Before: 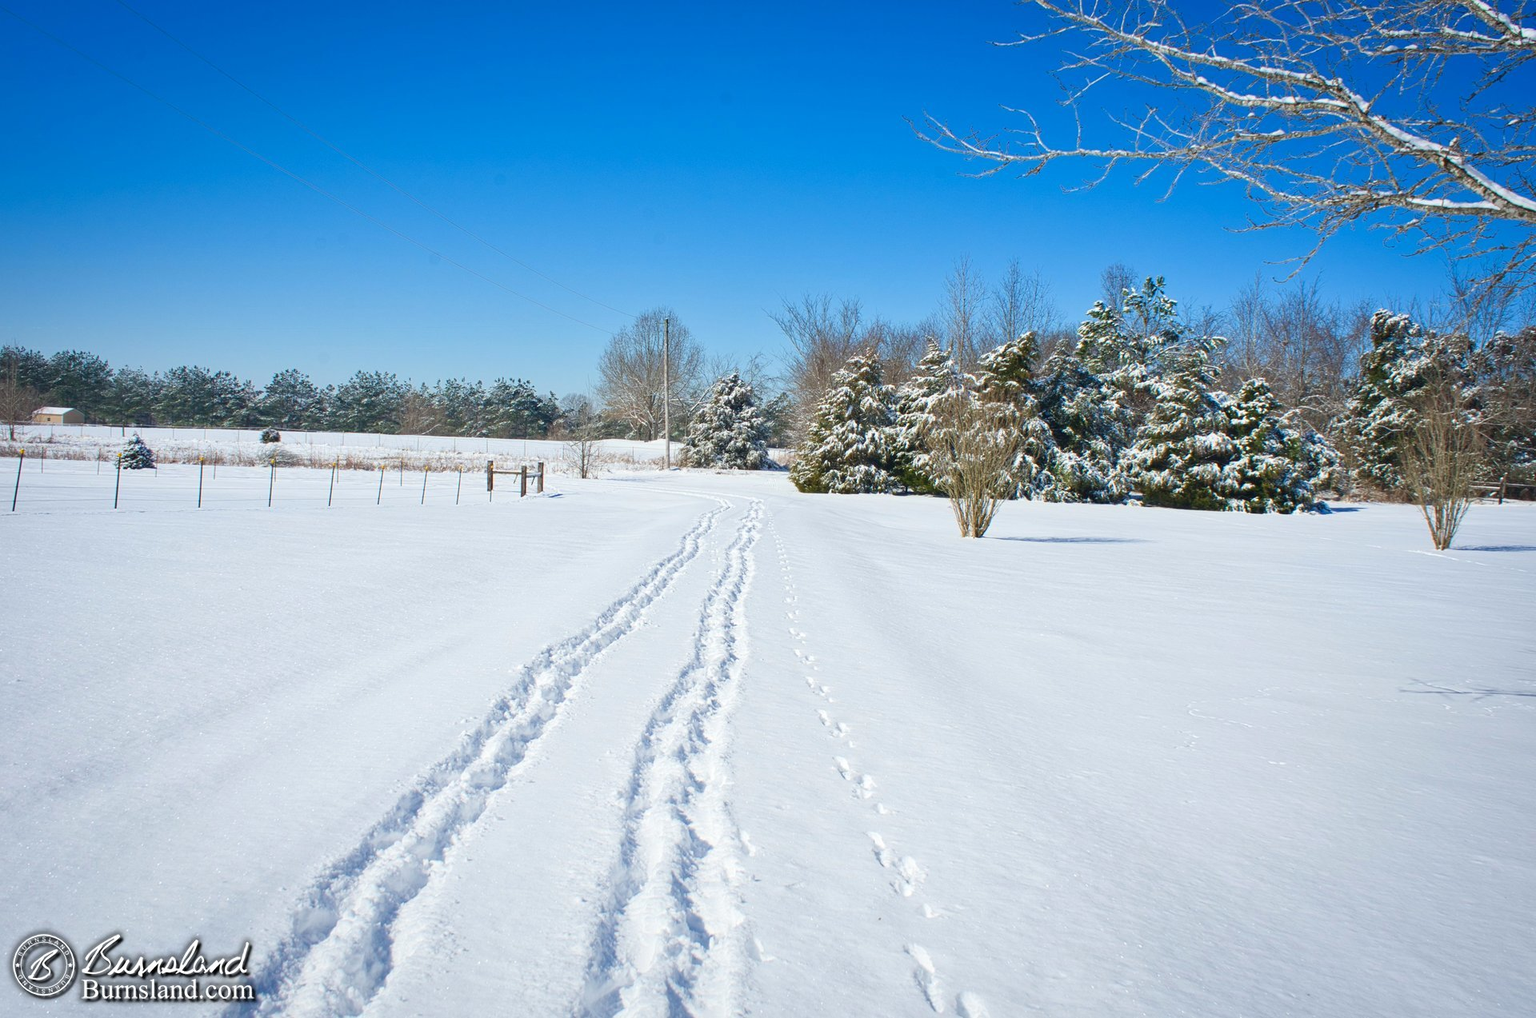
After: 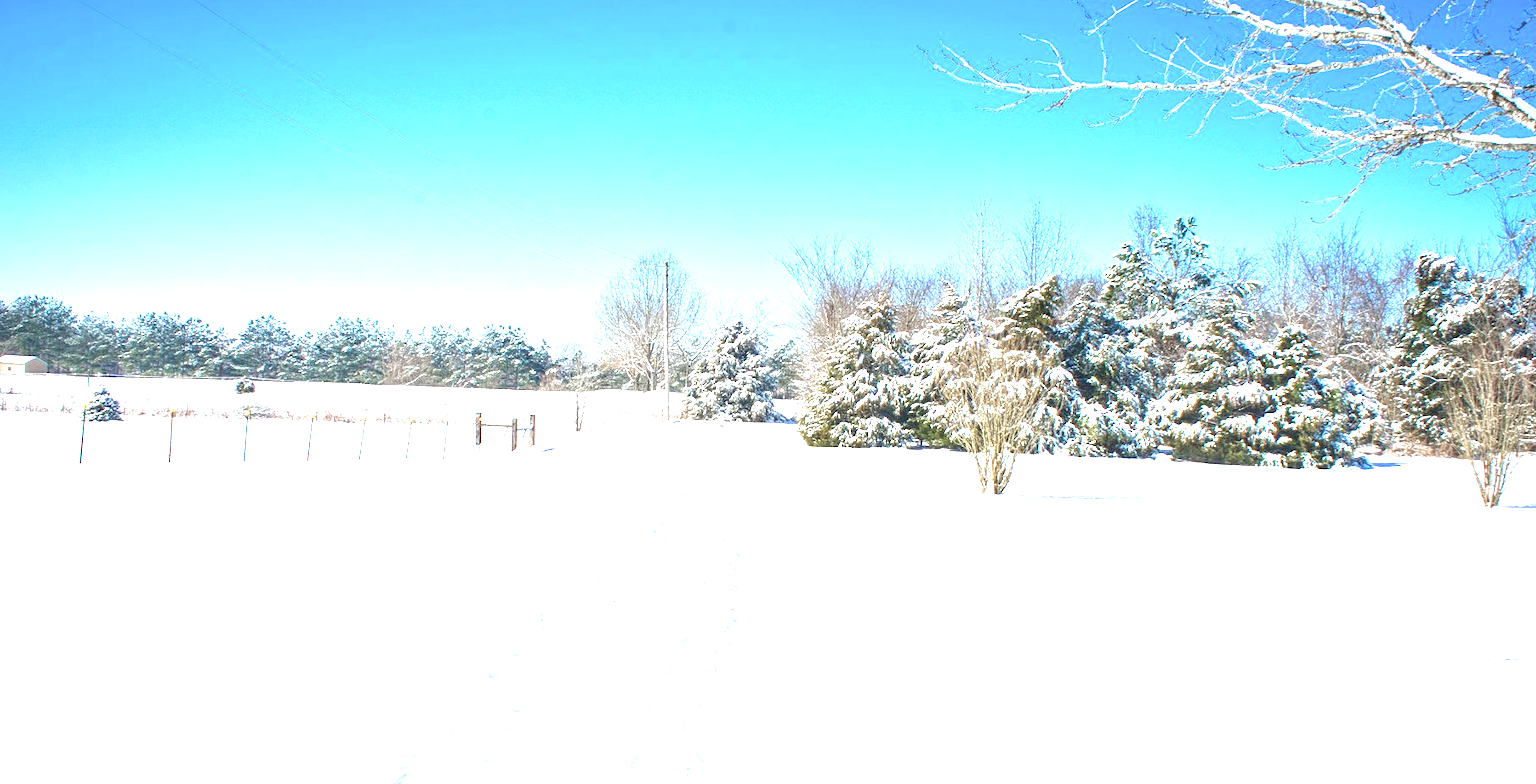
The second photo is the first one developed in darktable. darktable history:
crop: left 2.642%, top 7.204%, right 3.278%, bottom 20.305%
exposure: black level correction 0, exposure 1.746 EV, compensate highlight preservation false
local contrast: on, module defaults
color zones: curves: ch0 [(0, 0.5) (0.143, 0.5) (0.286, 0.5) (0.429, 0.504) (0.571, 0.5) (0.714, 0.509) (0.857, 0.5) (1, 0.5)]; ch1 [(0, 0.425) (0.143, 0.425) (0.286, 0.375) (0.429, 0.405) (0.571, 0.5) (0.714, 0.47) (0.857, 0.425) (1, 0.435)]; ch2 [(0, 0.5) (0.143, 0.5) (0.286, 0.5) (0.429, 0.517) (0.571, 0.5) (0.714, 0.51) (0.857, 0.5) (1, 0.5)]
